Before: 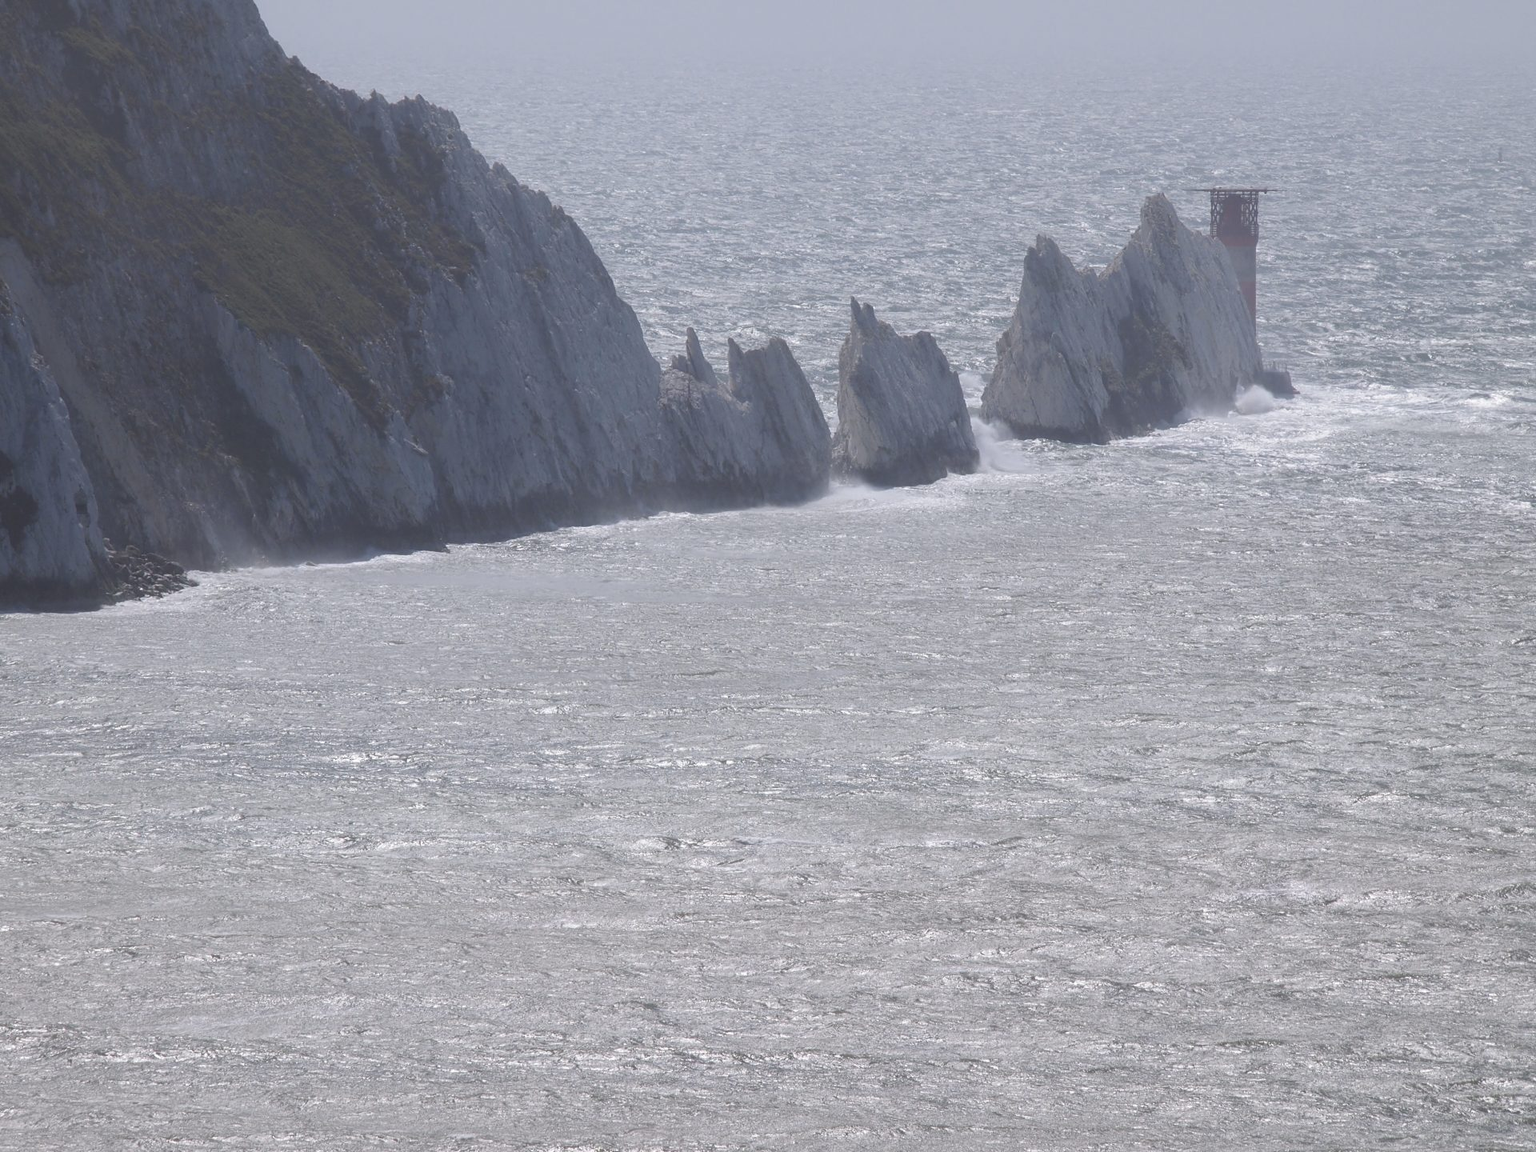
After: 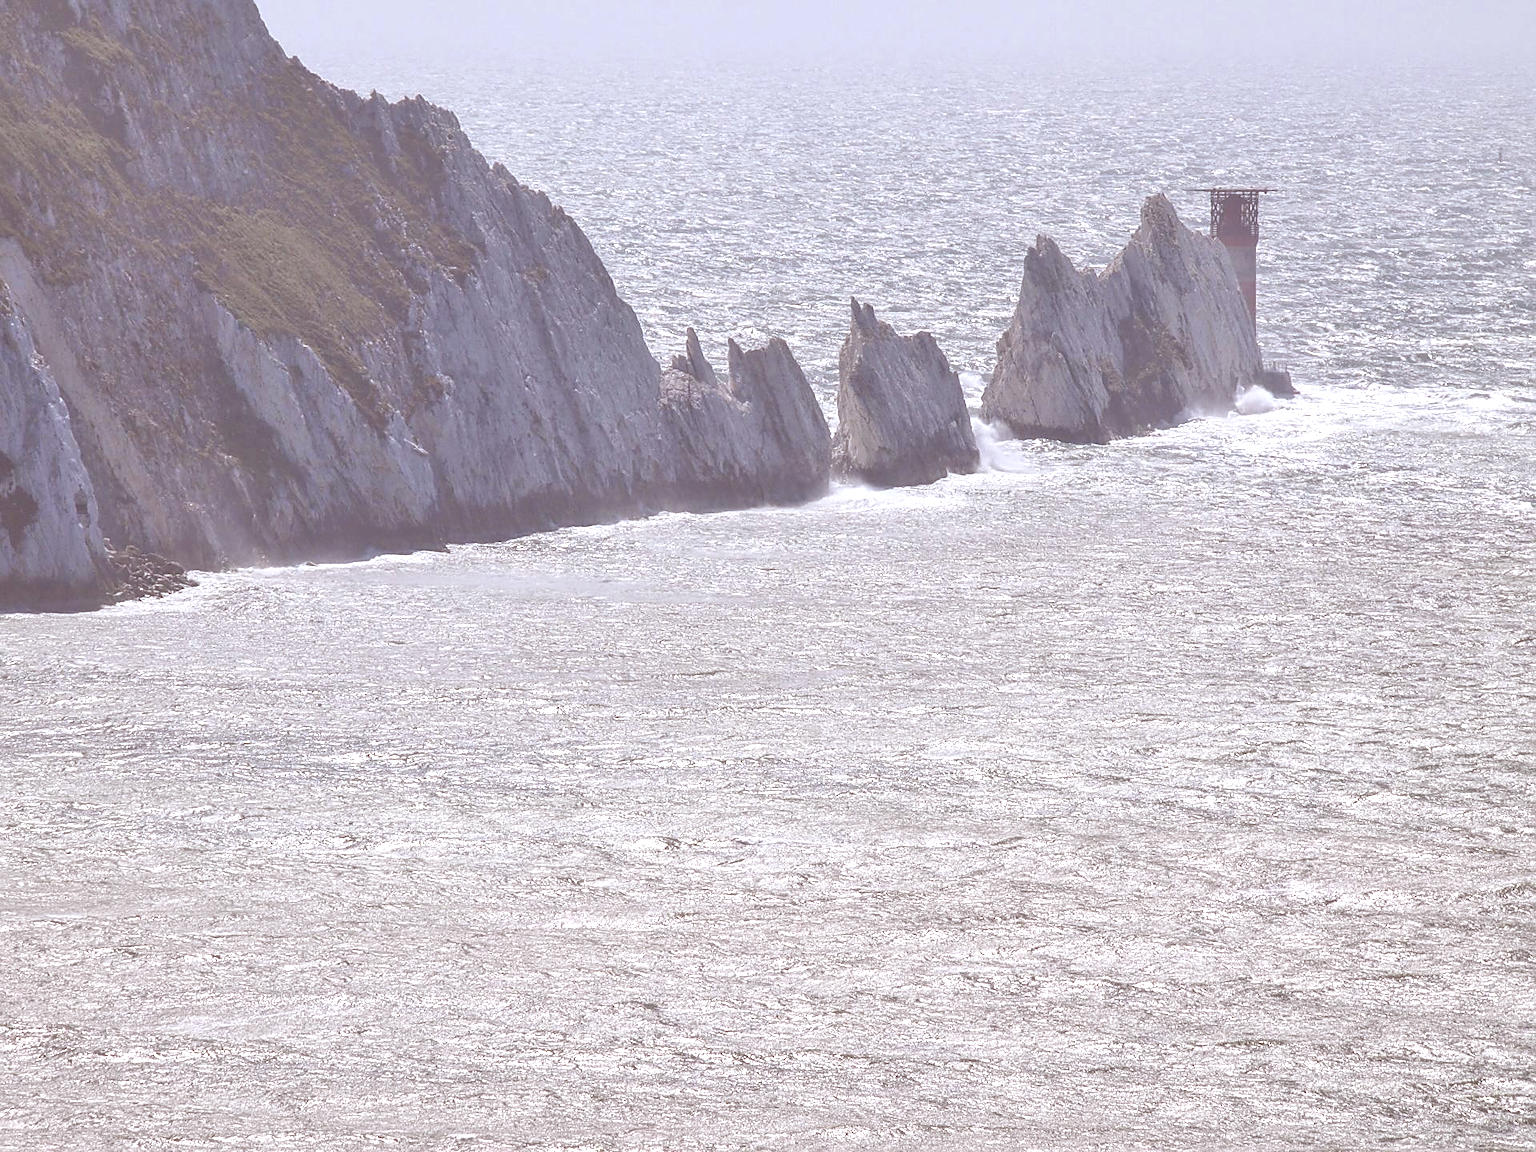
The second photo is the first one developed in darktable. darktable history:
rgb levels: mode RGB, independent channels, levels [[0, 0.5, 1], [0, 0.521, 1], [0, 0.536, 1]]
local contrast: highlights 0%, shadows 0%, detail 133%
tone equalizer: -7 EV 0.15 EV, -6 EV 0.6 EV, -5 EV 1.15 EV, -4 EV 1.33 EV, -3 EV 1.15 EV, -2 EV 0.6 EV, -1 EV 0.15 EV, mask exposure compensation -0.5 EV
exposure: black level correction 0, exposure 0.7 EV, compensate exposure bias true, compensate highlight preservation false
sharpen: on, module defaults
